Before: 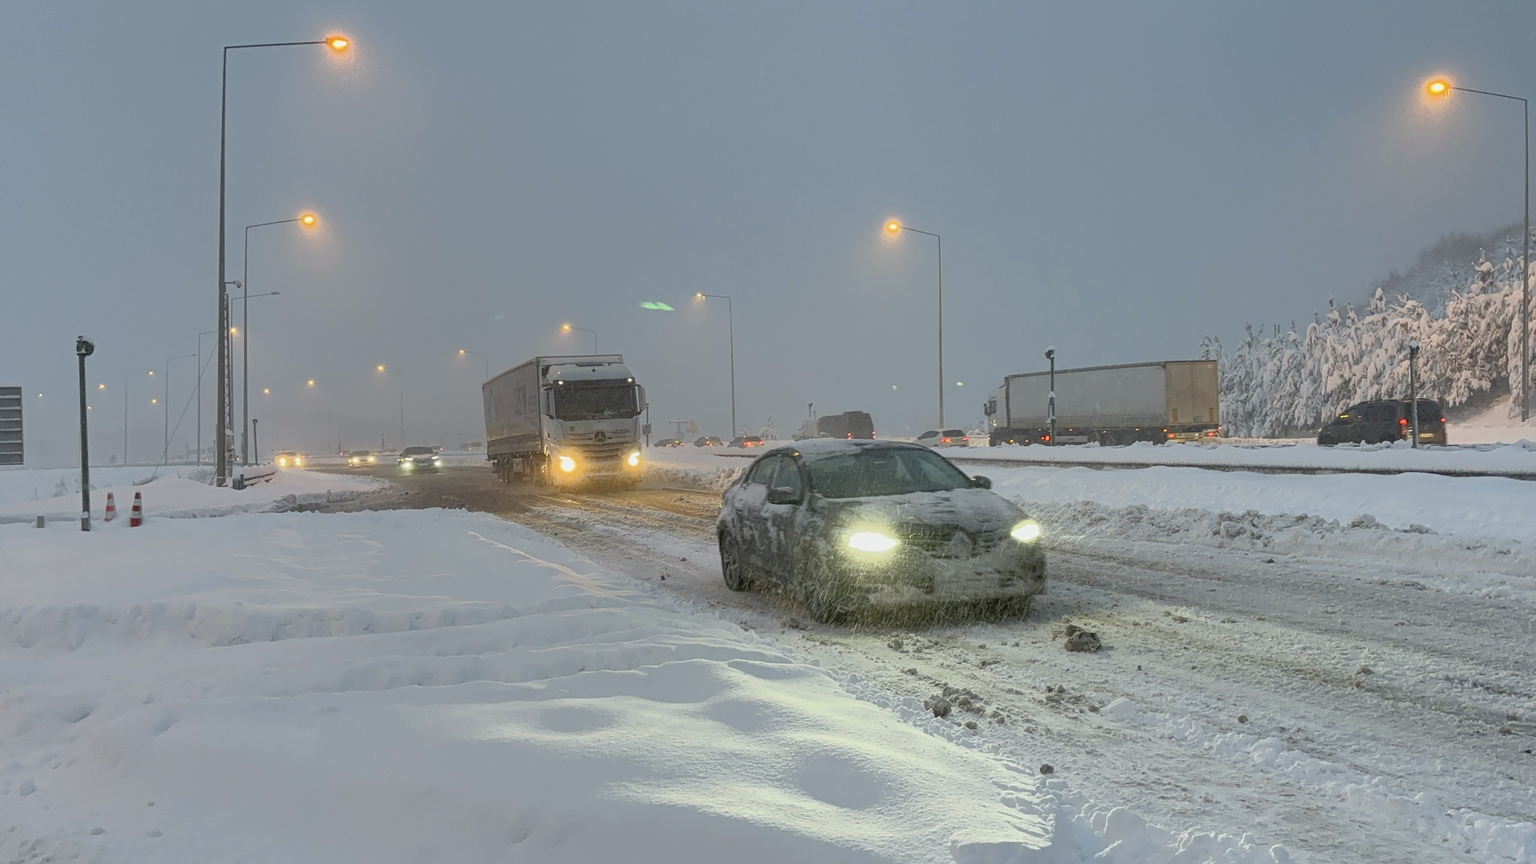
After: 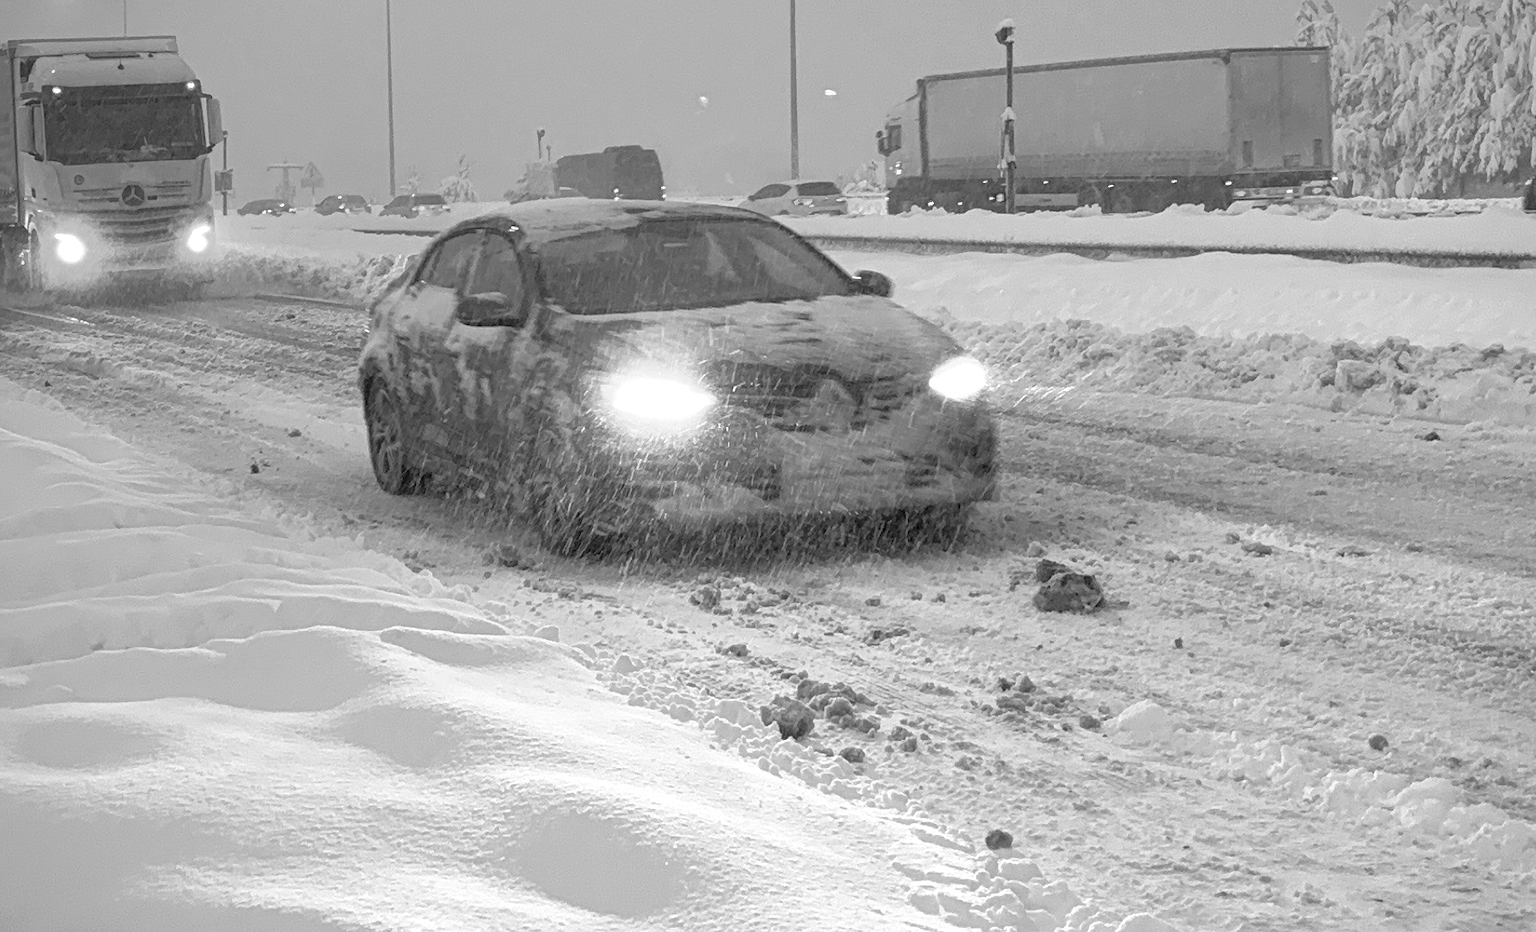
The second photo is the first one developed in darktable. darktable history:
vignetting: brightness -0.235, saturation 0.138, dithering 8-bit output
color calibration: output gray [0.22, 0.42, 0.37, 0], illuminant custom, x 0.371, y 0.383, temperature 4281.27 K
crop: left 34.614%, top 38.926%, right 13.733%, bottom 5.406%
exposure: black level correction 0, exposure 0.5 EV, compensate highlight preservation false
